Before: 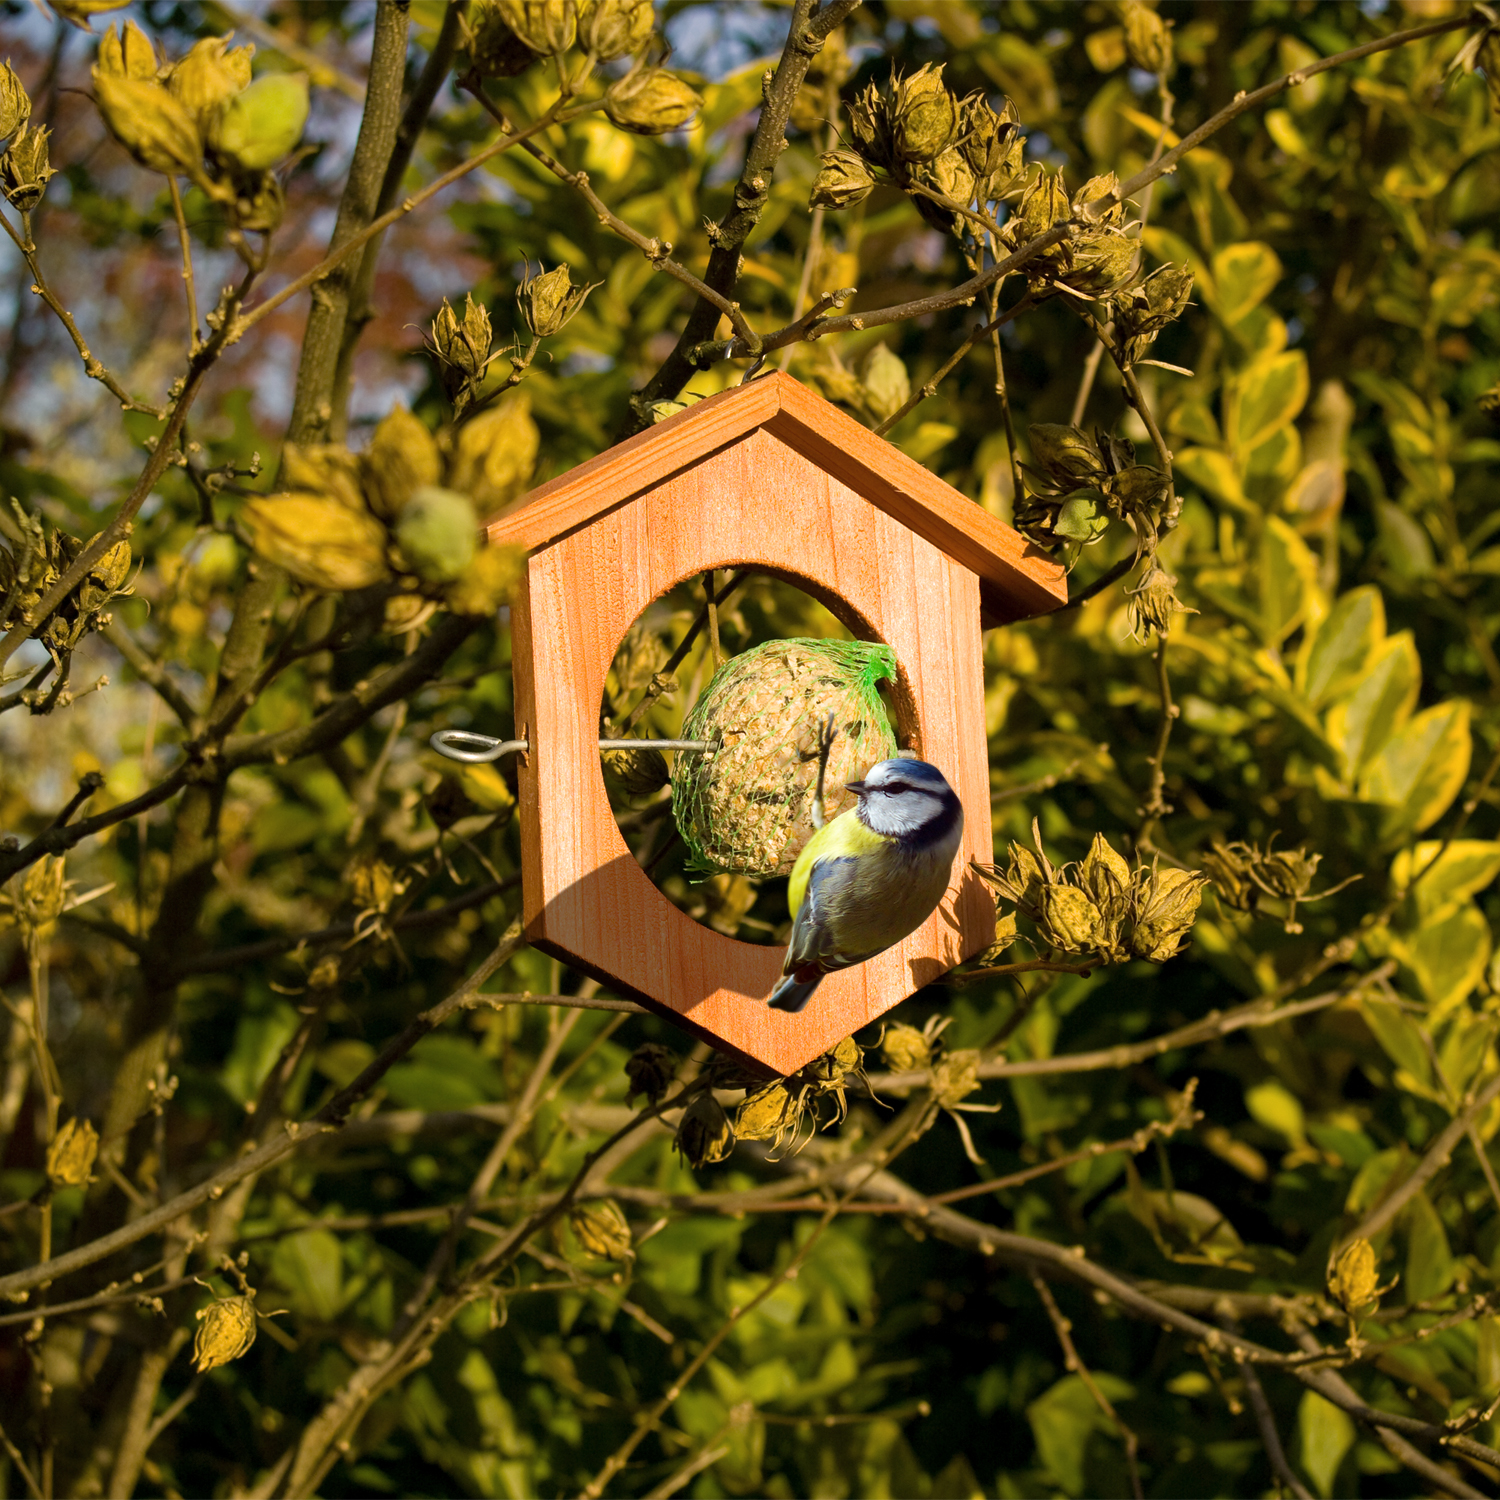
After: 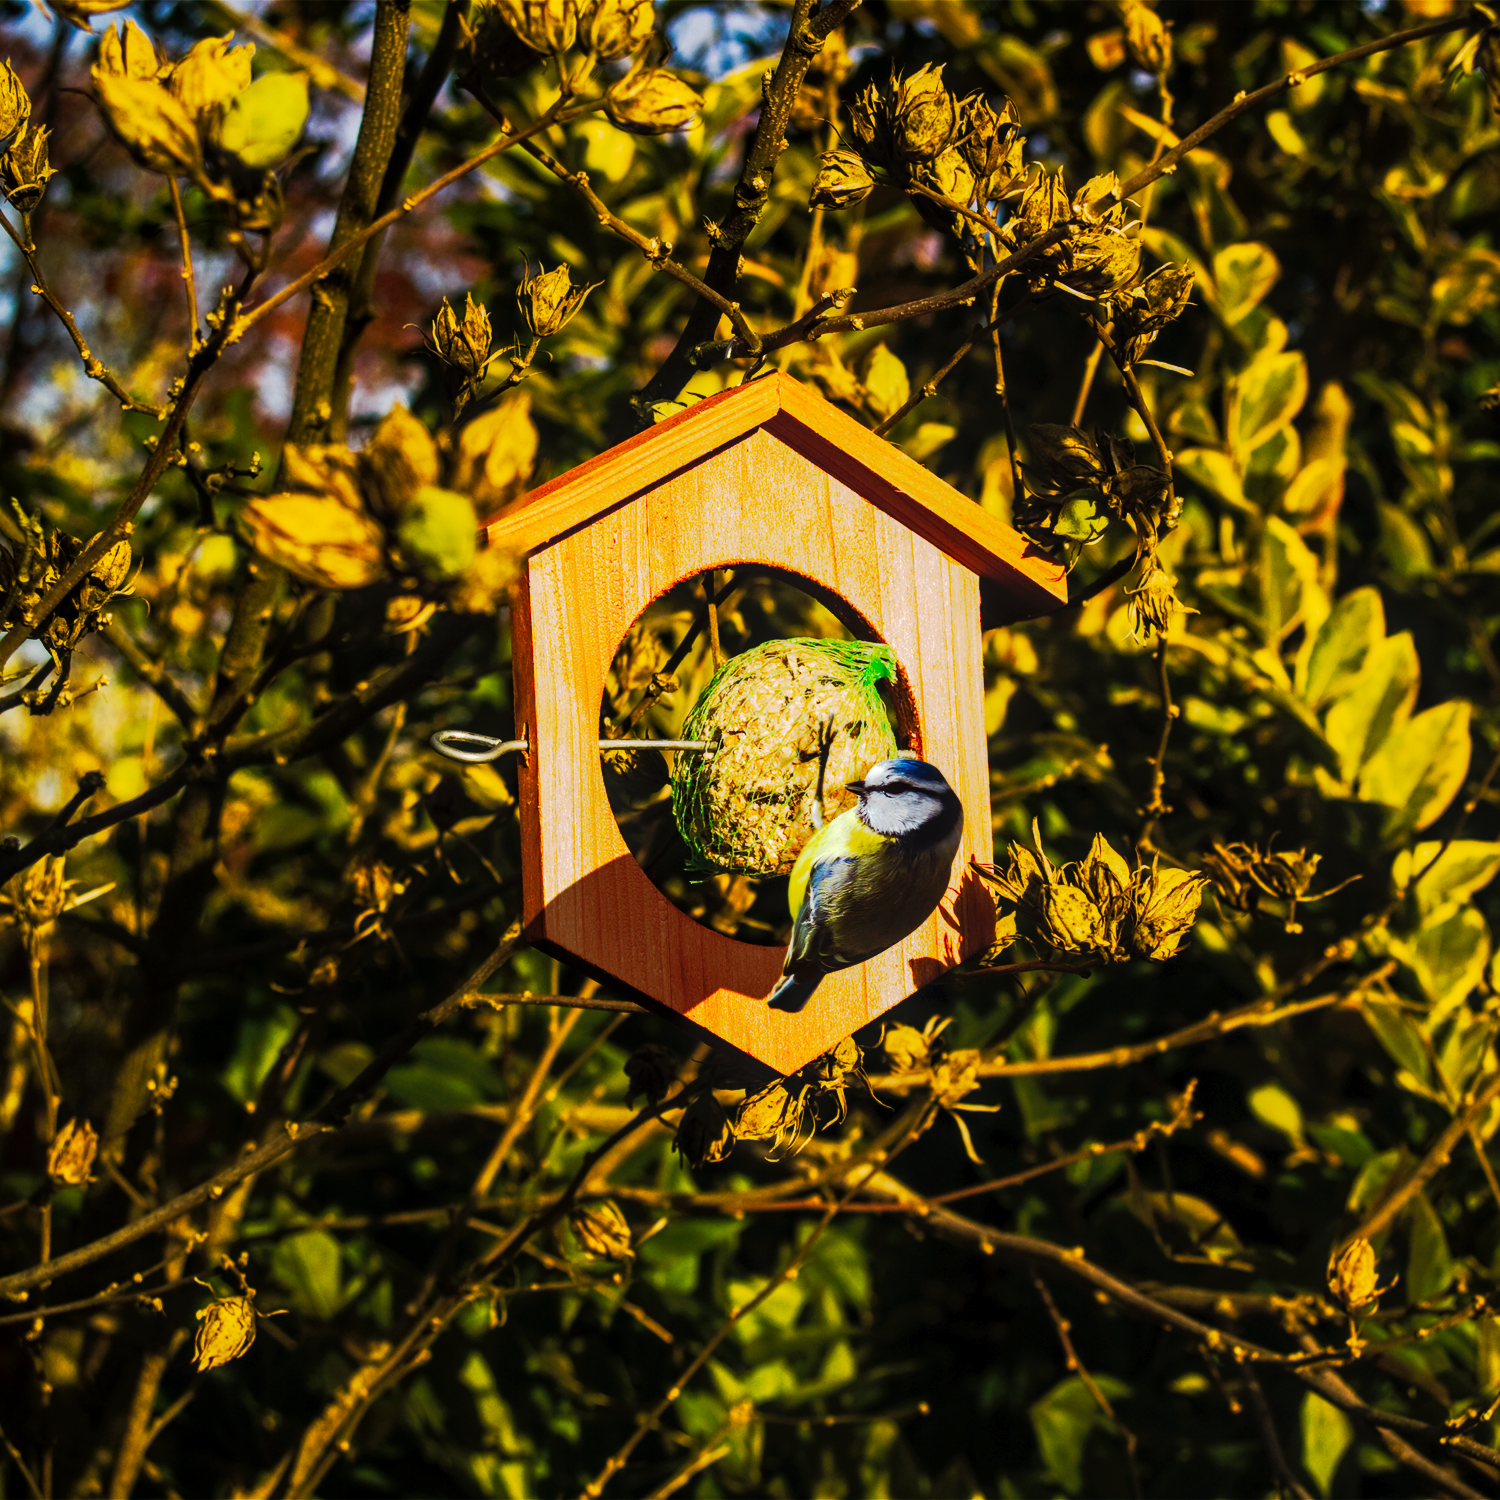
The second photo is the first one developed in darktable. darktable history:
local contrast: on, module defaults
contrast brightness saturation: contrast 0.04, saturation 0.07
tone curve: curves: ch0 [(0, 0) (0.003, 0.011) (0.011, 0.014) (0.025, 0.018) (0.044, 0.023) (0.069, 0.028) (0.1, 0.031) (0.136, 0.039) (0.177, 0.056) (0.224, 0.081) (0.277, 0.129) (0.335, 0.188) (0.399, 0.256) (0.468, 0.367) (0.543, 0.514) (0.623, 0.684) (0.709, 0.785) (0.801, 0.846) (0.898, 0.884) (1, 1)], preserve colors none
